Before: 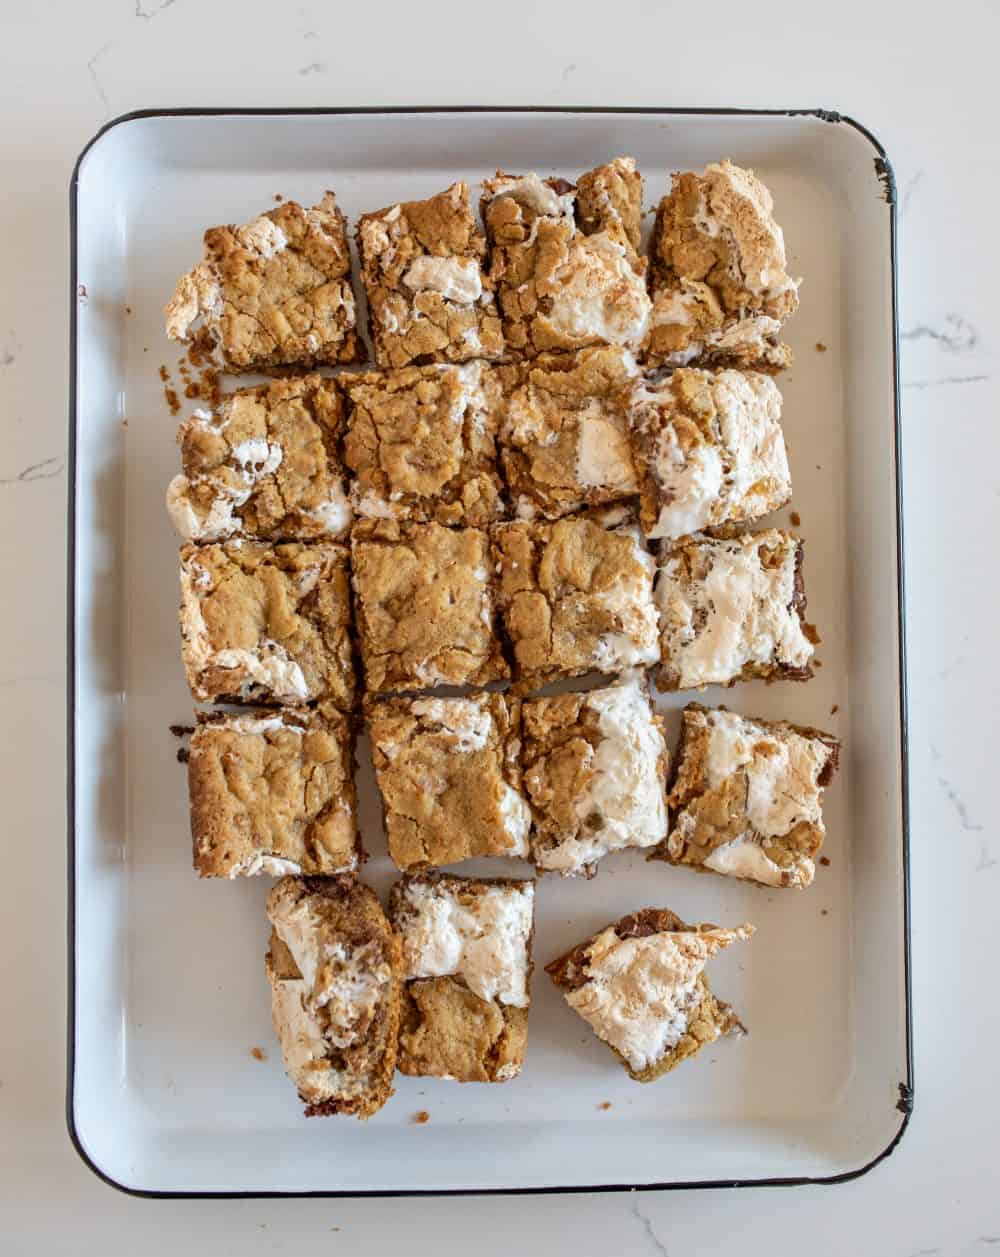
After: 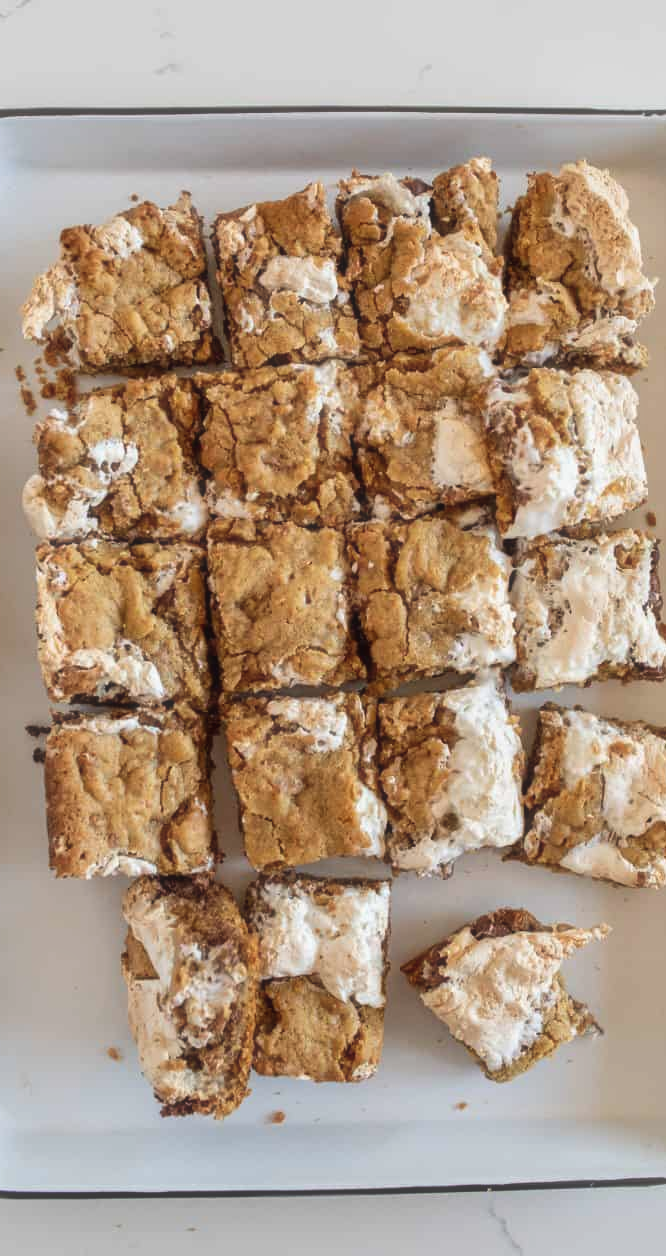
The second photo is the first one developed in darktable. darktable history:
haze removal: strength -0.114, compatibility mode true, adaptive false
crop and rotate: left 14.455%, right 18.876%
